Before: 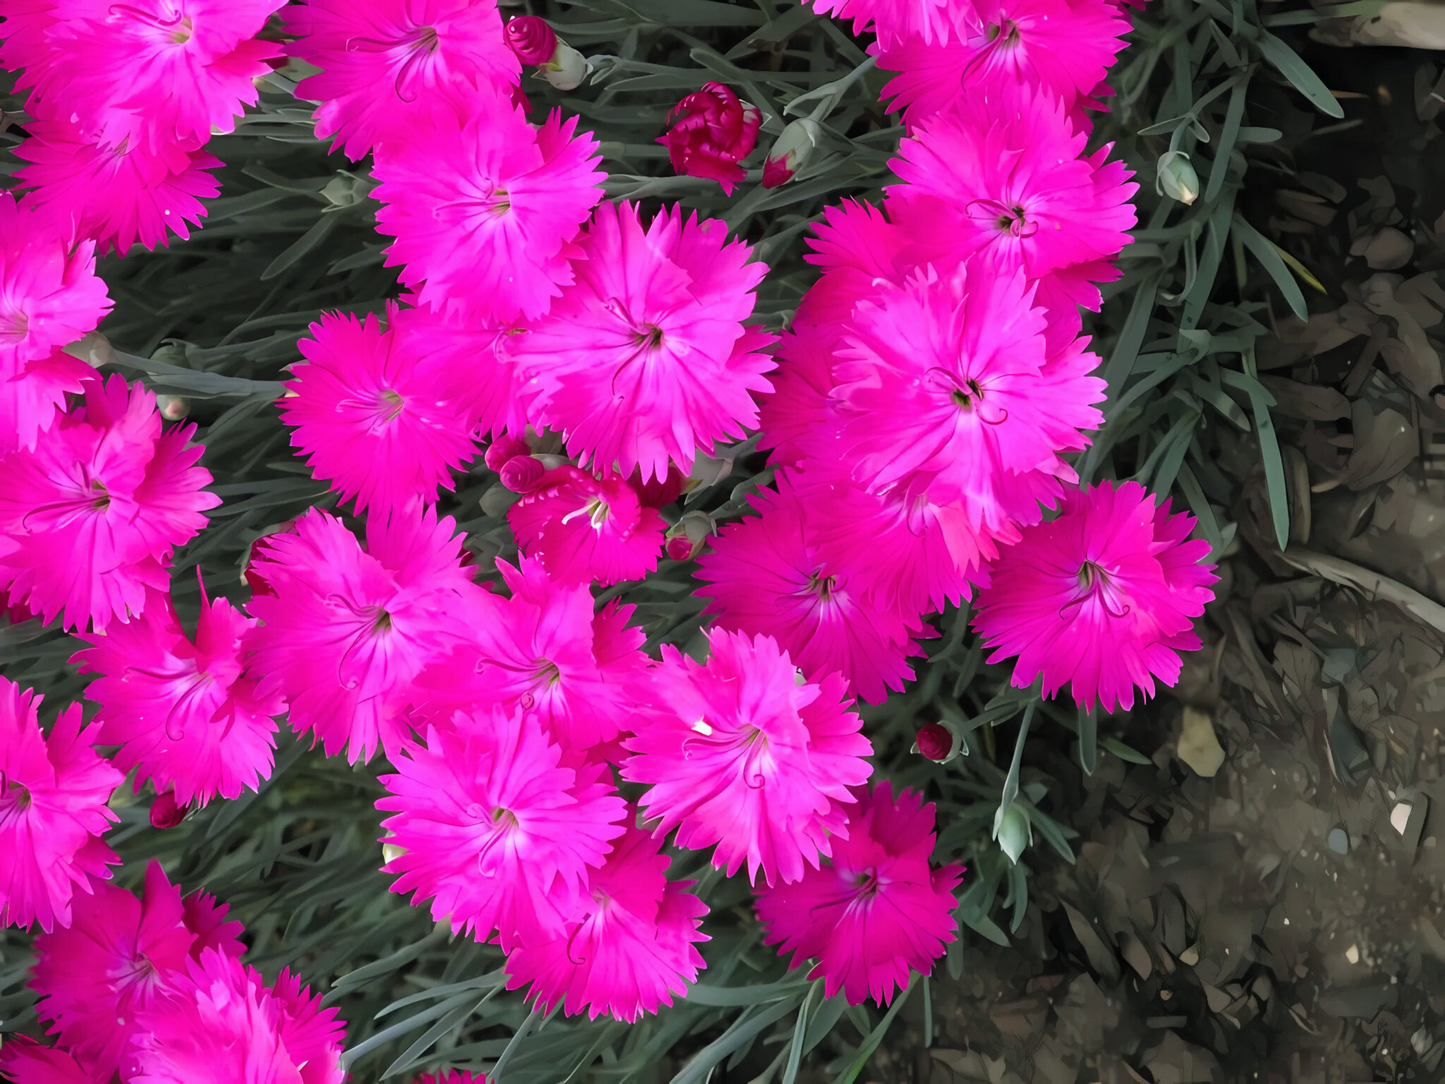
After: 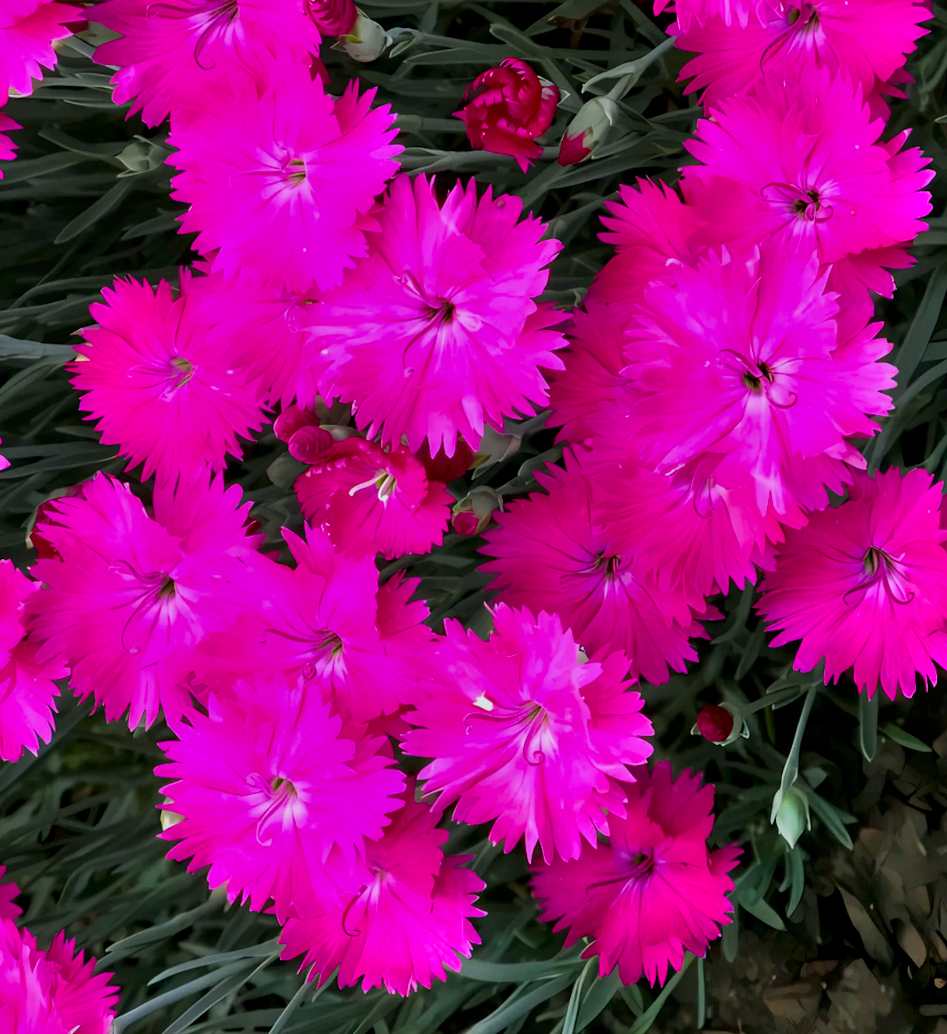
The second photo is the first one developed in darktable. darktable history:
crop and rotate: left 14.292%, right 19.041%
local contrast: detail 110%
shadows and highlights: soften with gaussian
exposure: black level correction 0.006, exposure -0.226 EV, compensate highlight preservation false
contrast brightness saturation: contrast 0.07, brightness -0.14, saturation 0.11
rotate and perspective: rotation 1.57°, crop left 0.018, crop right 0.982, crop top 0.039, crop bottom 0.961
